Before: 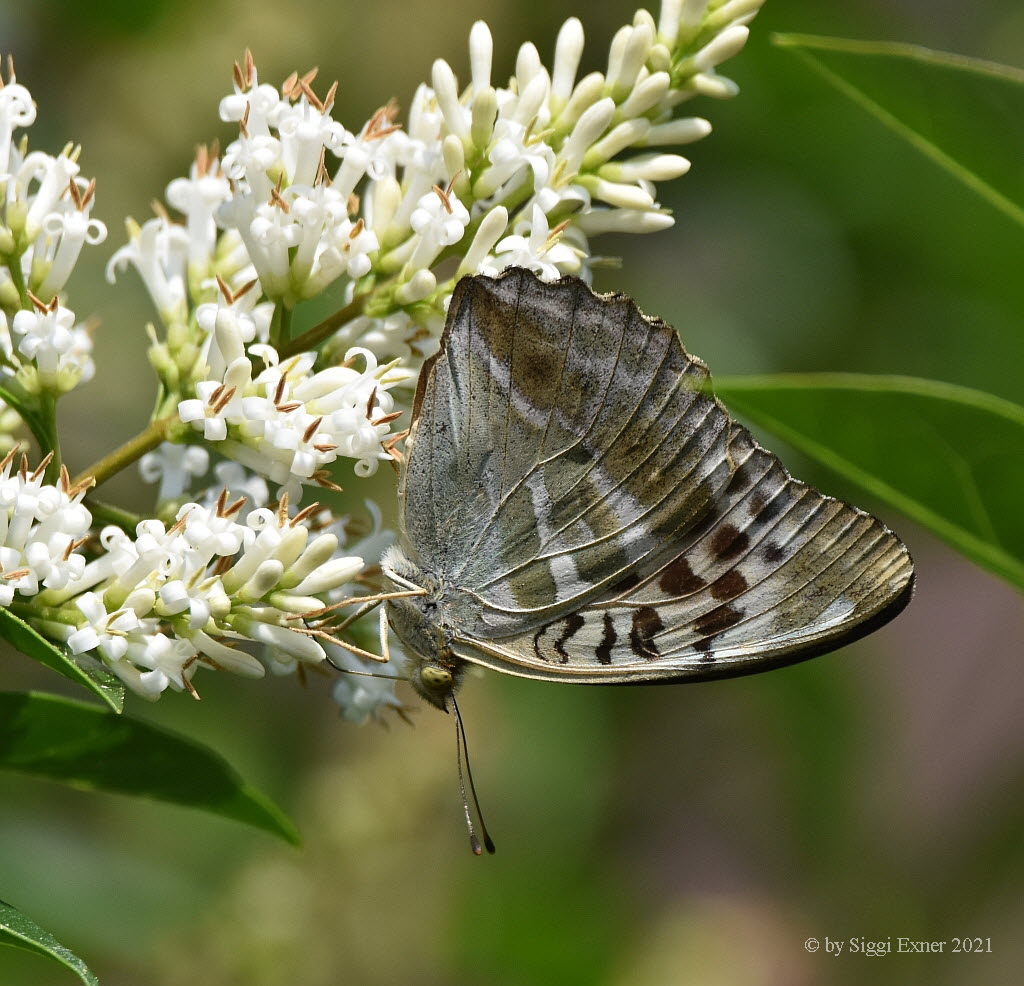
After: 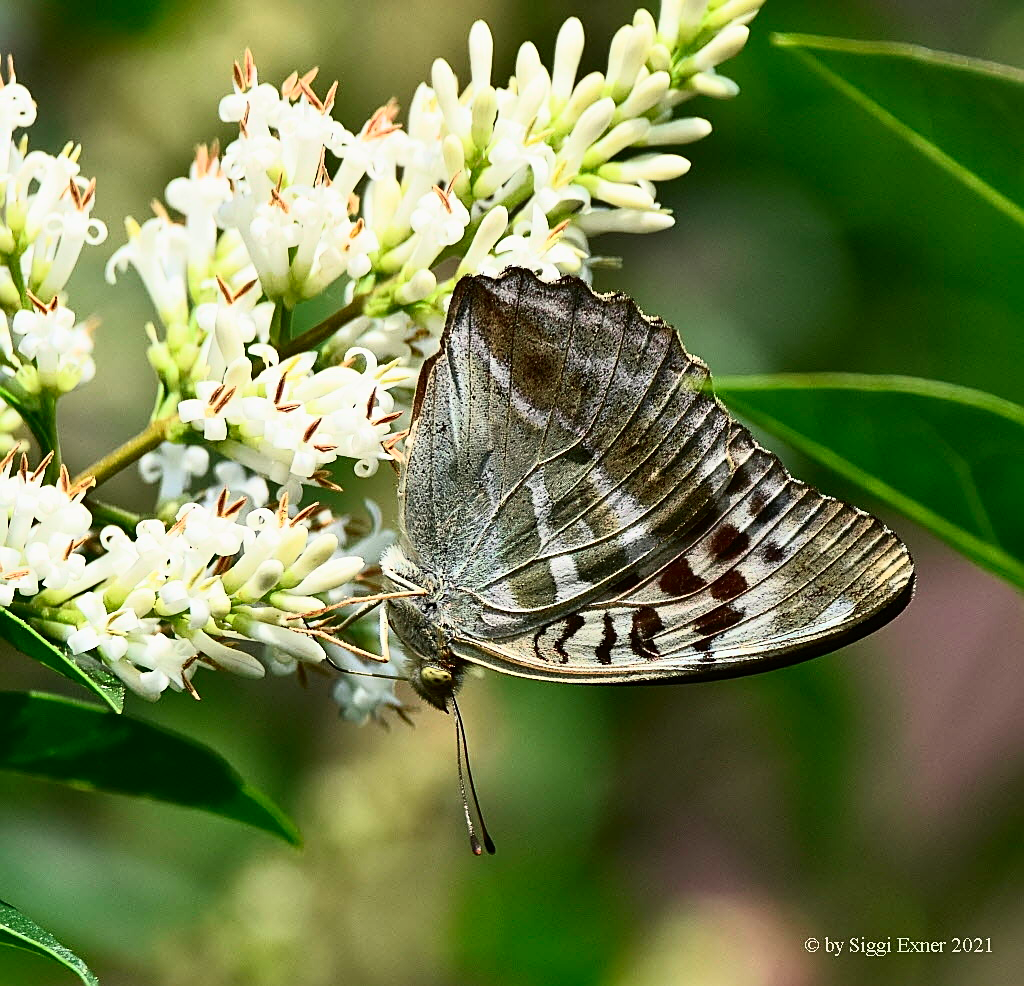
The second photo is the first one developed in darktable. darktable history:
sharpen: on, module defaults
tone curve: curves: ch0 [(0, 0) (0.059, 0.027) (0.178, 0.105) (0.292, 0.233) (0.485, 0.472) (0.837, 0.887) (1, 0.983)]; ch1 [(0, 0) (0.23, 0.166) (0.34, 0.298) (0.371, 0.334) (0.435, 0.413) (0.477, 0.469) (0.499, 0.498) (0.534, 0.551) (0.56, 0.585) (0.754, 0.801) (1, 1)]; ch2 [(0, 0) (0.431, 0.414) (0.498, 0.503) (0.524, 0.531) (0.568, 0.567) (0.6, 0.597) (0.65, 0.651) (0.752, 0.764) (1, 1)], color space Lab, independent channels, preserve colors none
rgb curve: curves: ch0 [(0, 0) (0.078, 0.051) (0.929, 0.956) (1, 1)], compensate middle gray true
contrast brightness saturation: contrast 0.2, brightness 0.16, saturation 0.22
